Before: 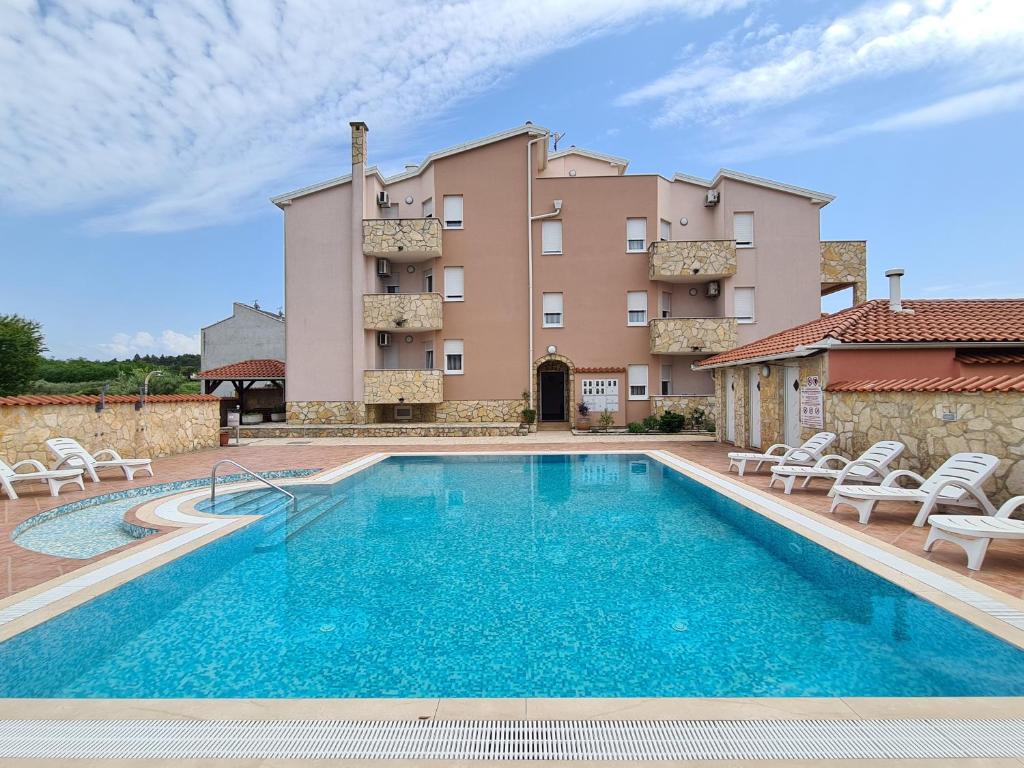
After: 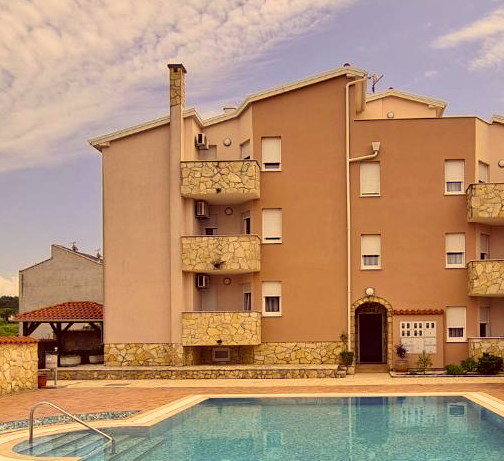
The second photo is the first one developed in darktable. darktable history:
crop: left 17.835%, top 7.675%, right 32.881%, bottom 32.213%
color correction: highlights a* 10.12, highlights b* 39.04, shadows a* 14.62, shadows b* 3.37
haze removal: compatibility mode true, adaptive false
shadows and highlights: shadows 75, highlights -25, soften with gaussian
